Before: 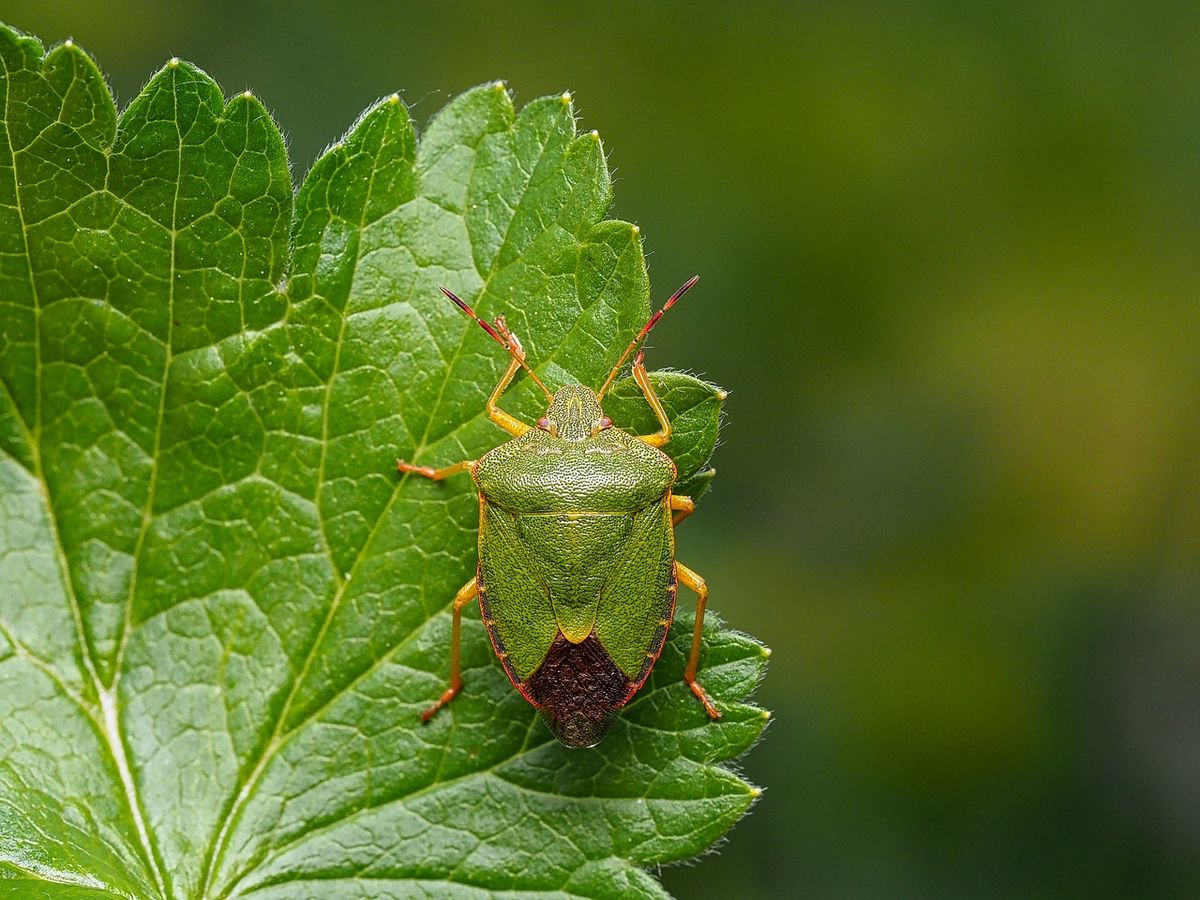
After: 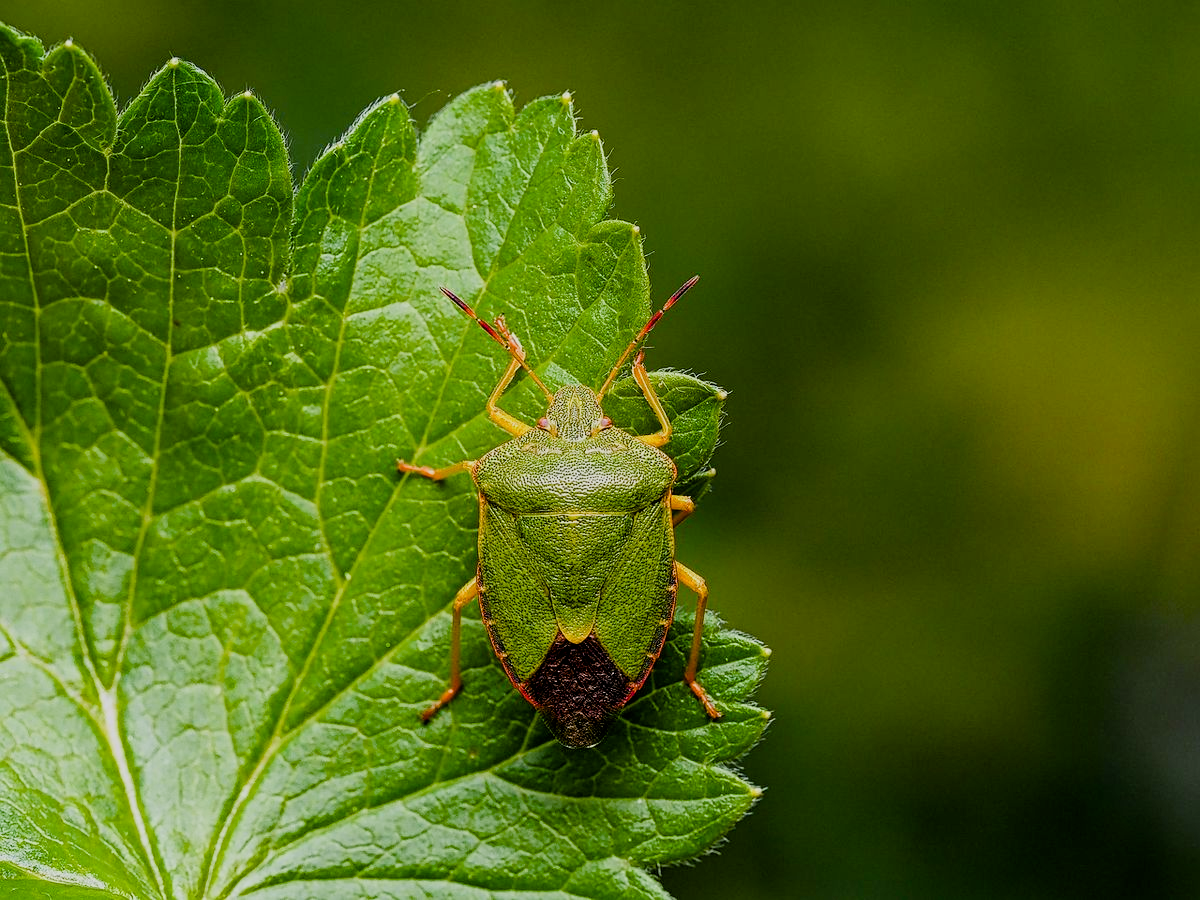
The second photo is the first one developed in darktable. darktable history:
filmic rgb: black relative exposure -5 EV, hardness 2.88, contrast 1.3, highlights saturation mix -30%
color balance rgb: global offset › luminance -0.5%, perceptual saturation grading › highlights -17.77%, perceptual saturation grading › mid-tones 33.1%, perceptual saturation grading › shadows 50.52%, perceptual brilliance grading › highlights 10.8%, perceptual brilliance grading › shadows -10.8%, global vibrance 24.22%, contrast -25%
